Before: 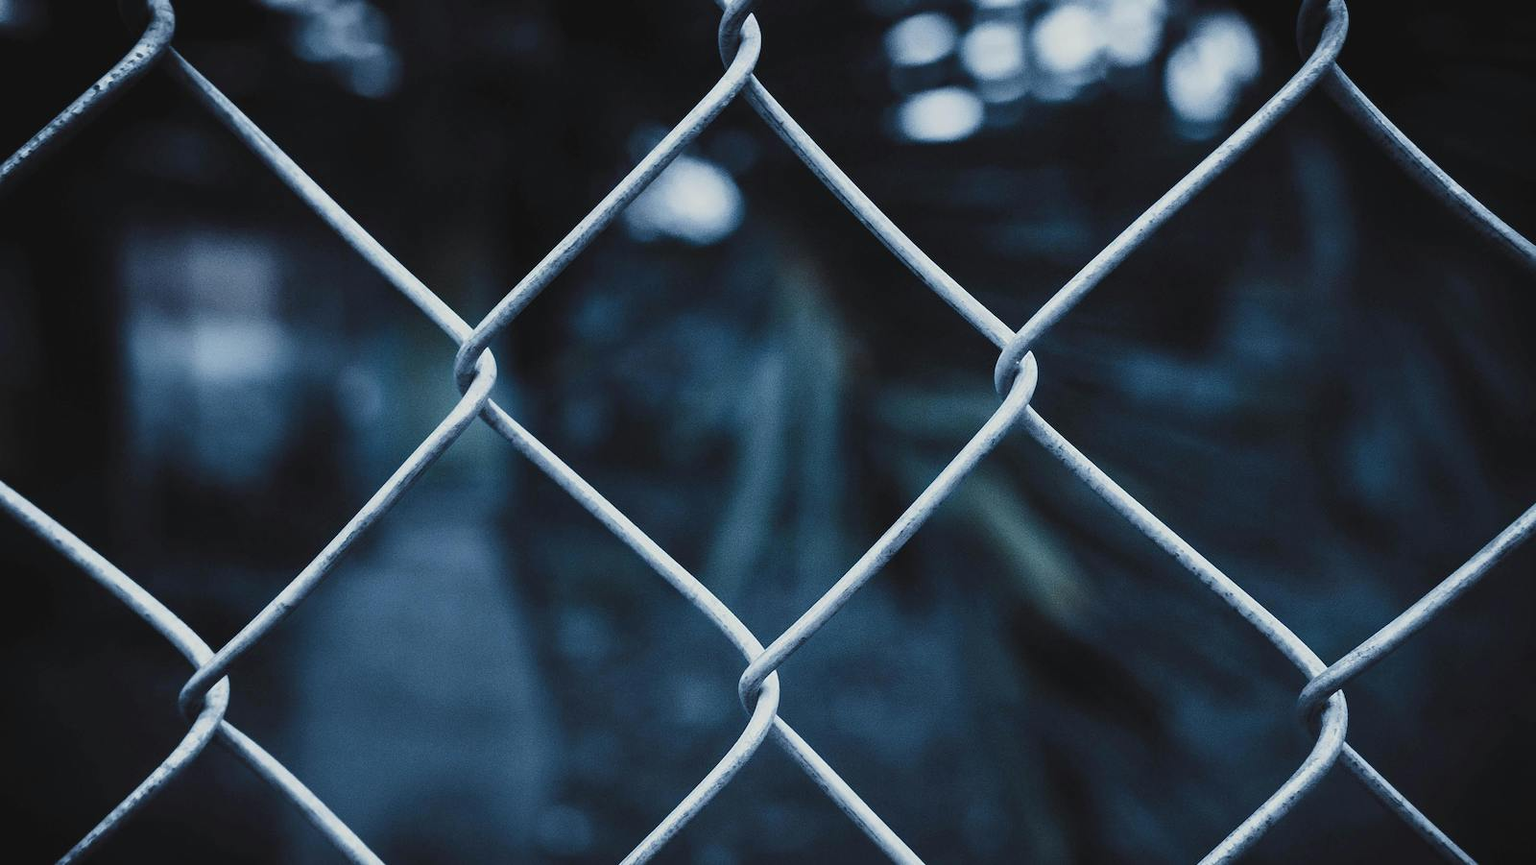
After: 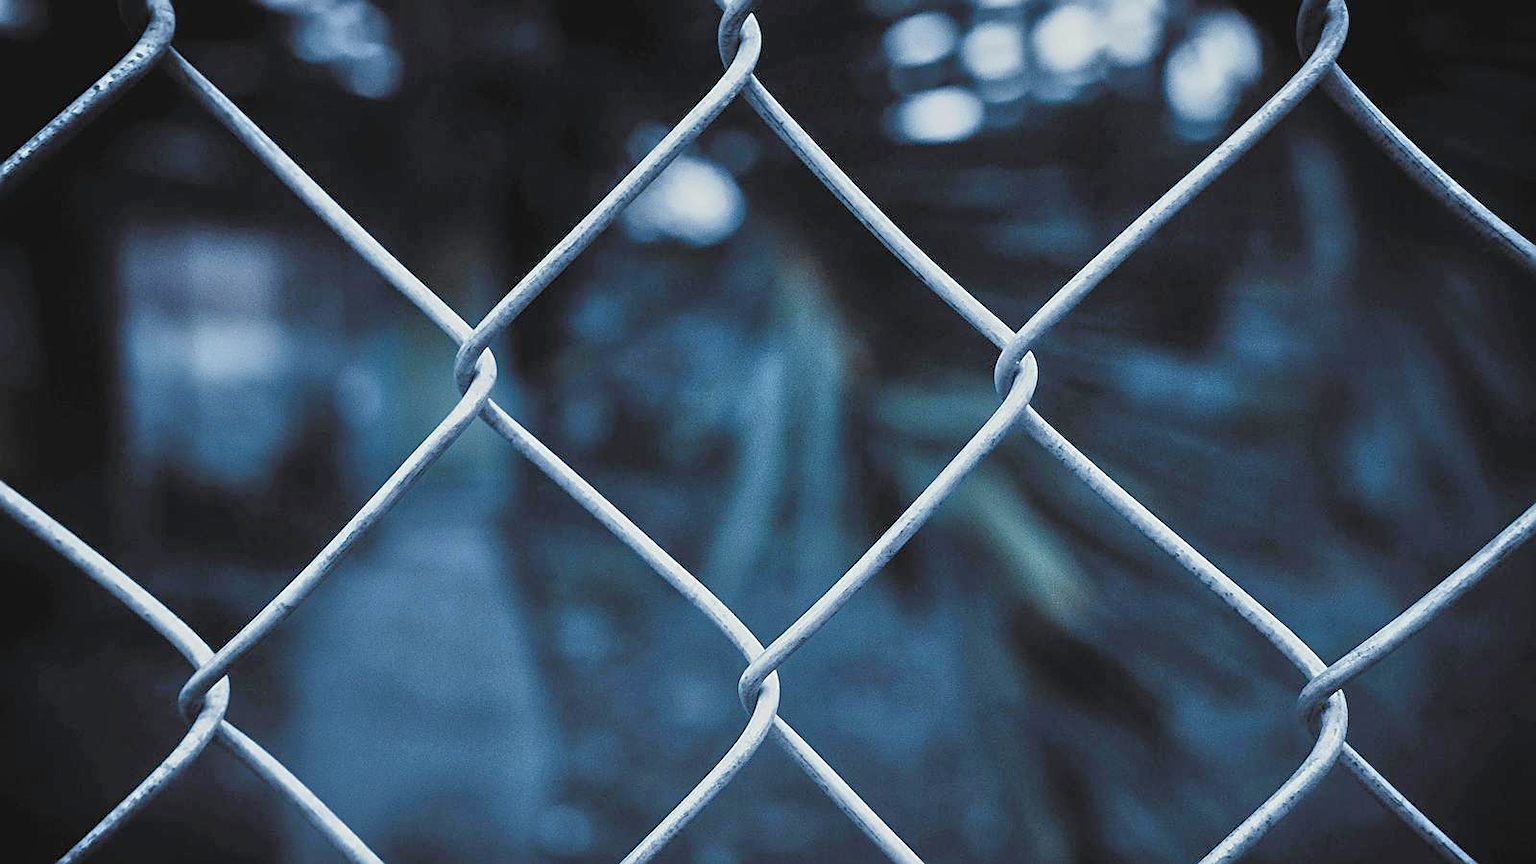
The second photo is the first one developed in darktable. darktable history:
tone equalizer: -7 EV 0.14 EV, -6 EV 0.619 EV, -5 EV 1.13 EV, -4 EV 1.29 EV, -3 EV 1.12 EV, -2 EV 0.6 EV, -1 EV 0.158 EV
sharpen: on, module defaults
